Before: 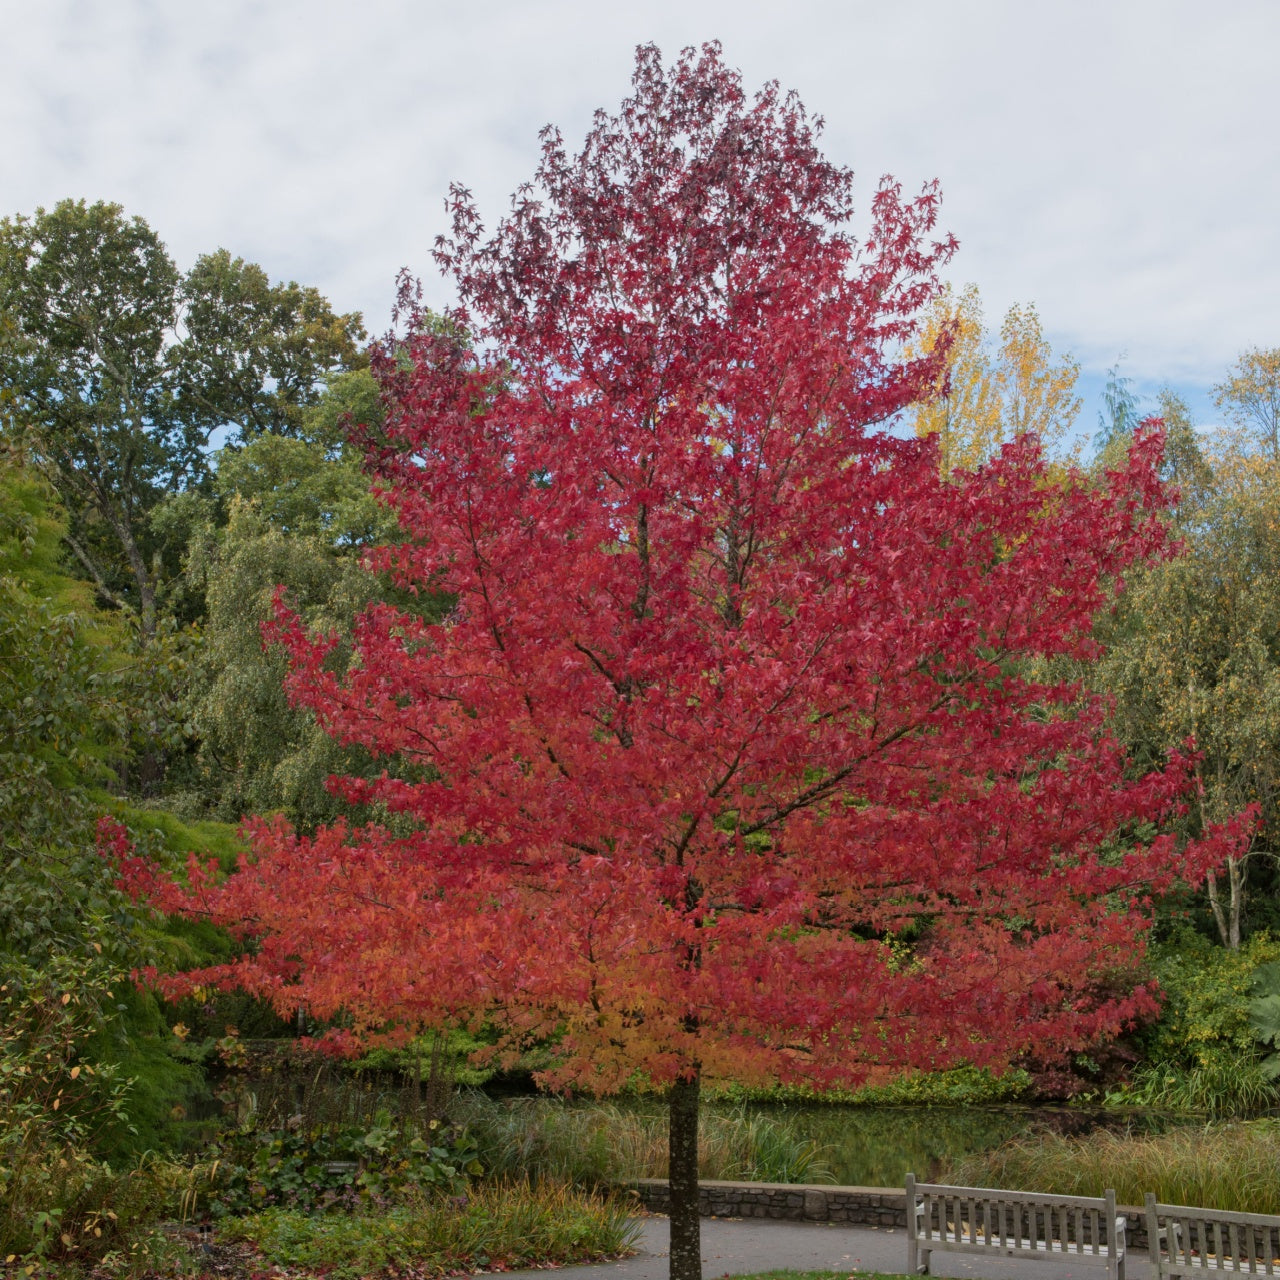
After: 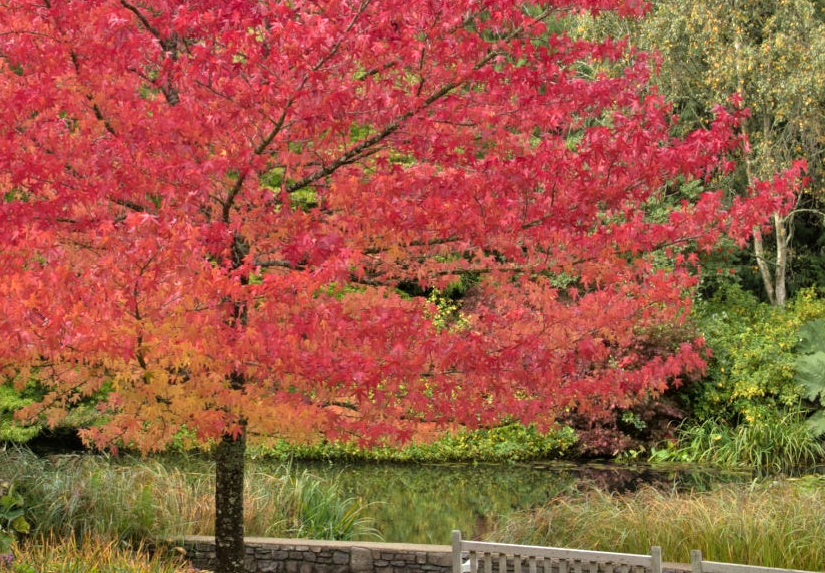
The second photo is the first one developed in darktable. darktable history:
crop and rotate: left 35.509%, top 50.238%, bottom 4.934%
tone equalizer: -7 EV 0.15 EV, -6 EV 0.6 EV, -5 EV 1.15 EV, -4 EV 1.33 EV, -3 EV 1.15 EV, -2 EV 0.6 EV, -1 EV 0.15 EV, mask exposure compensation -0.5 EV
